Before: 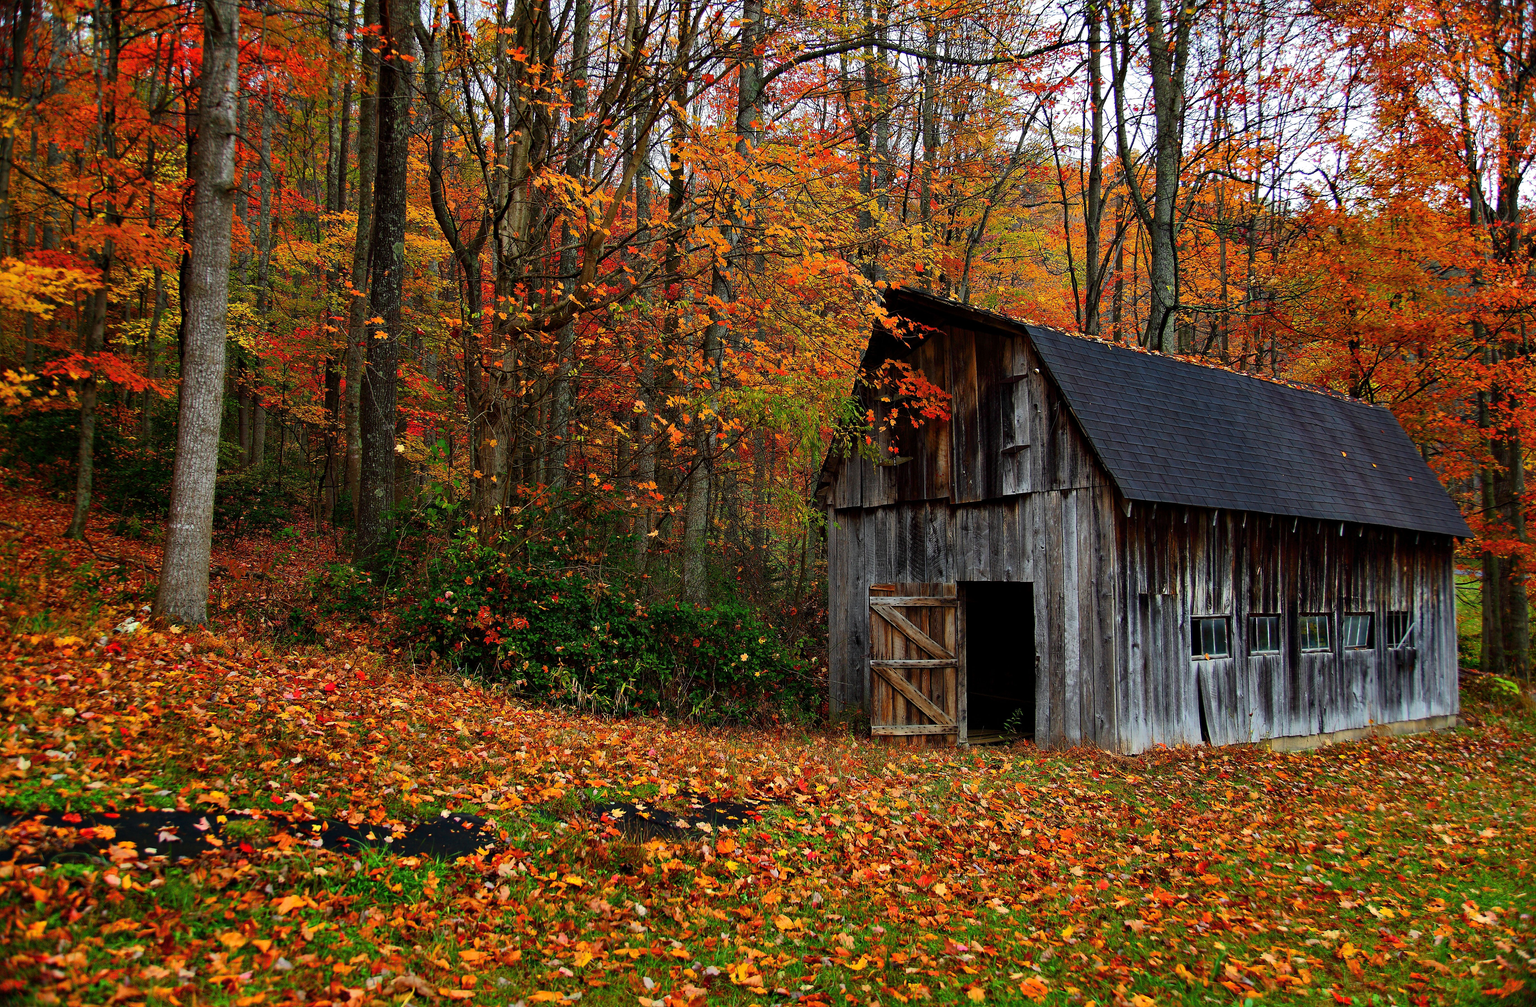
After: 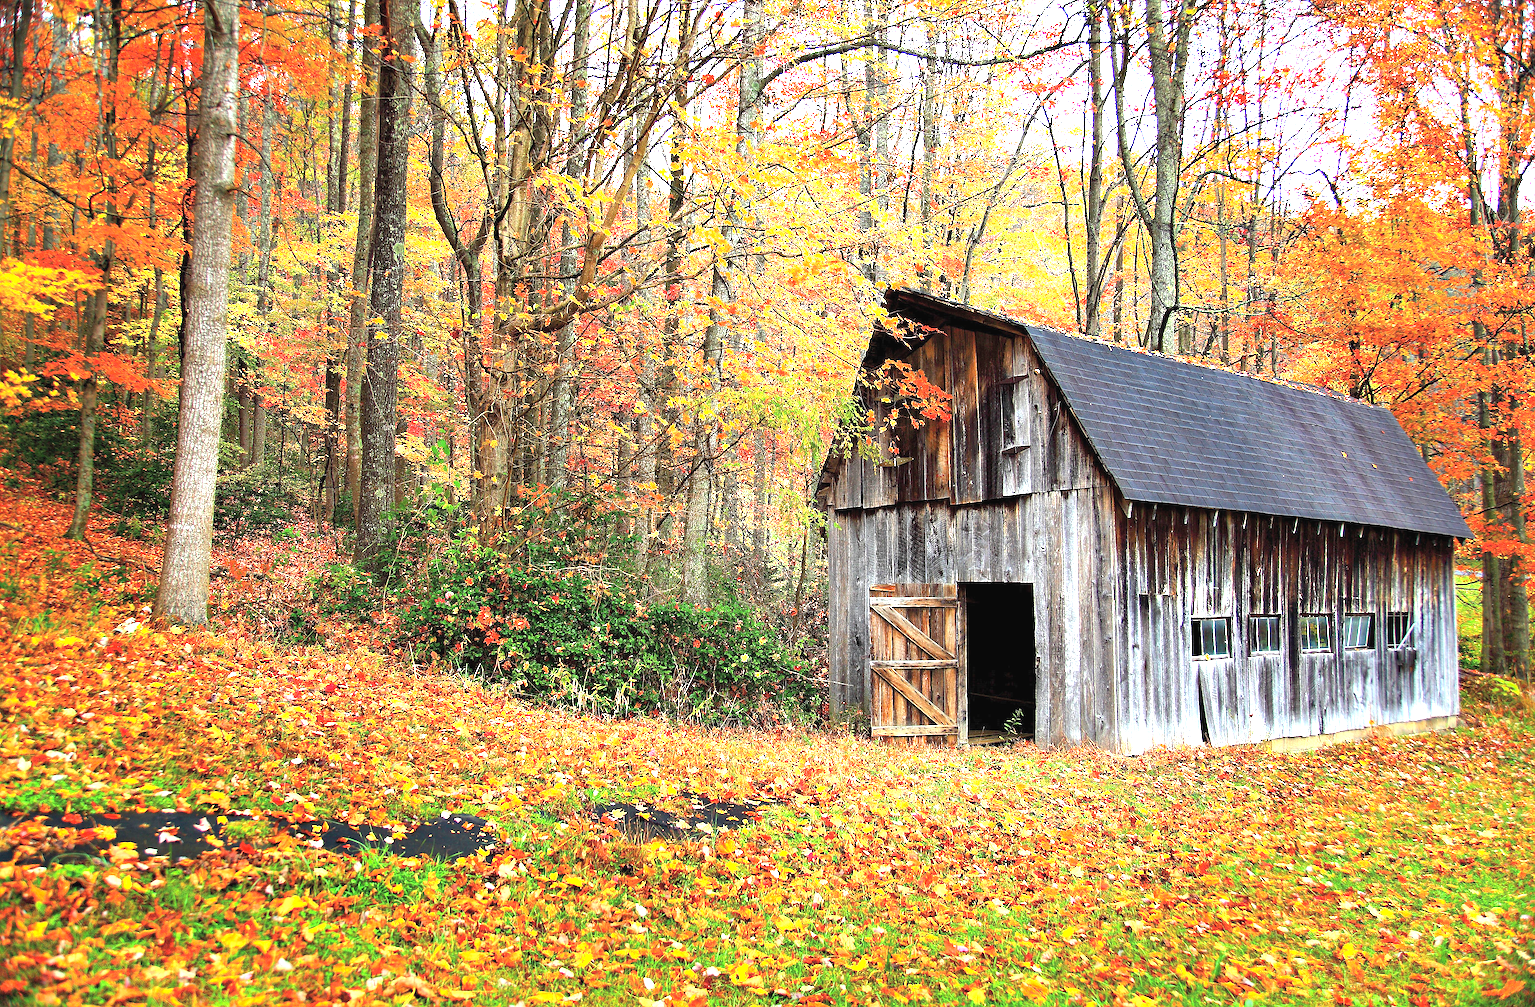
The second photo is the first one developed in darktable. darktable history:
contrast brightness saturation: brightness 0.153
sharpen: radius 1.42, amount 1.242, threshold 0.831
exposure: black level correction 0, exposure 1.875 EV, compensate highlight preservation false
